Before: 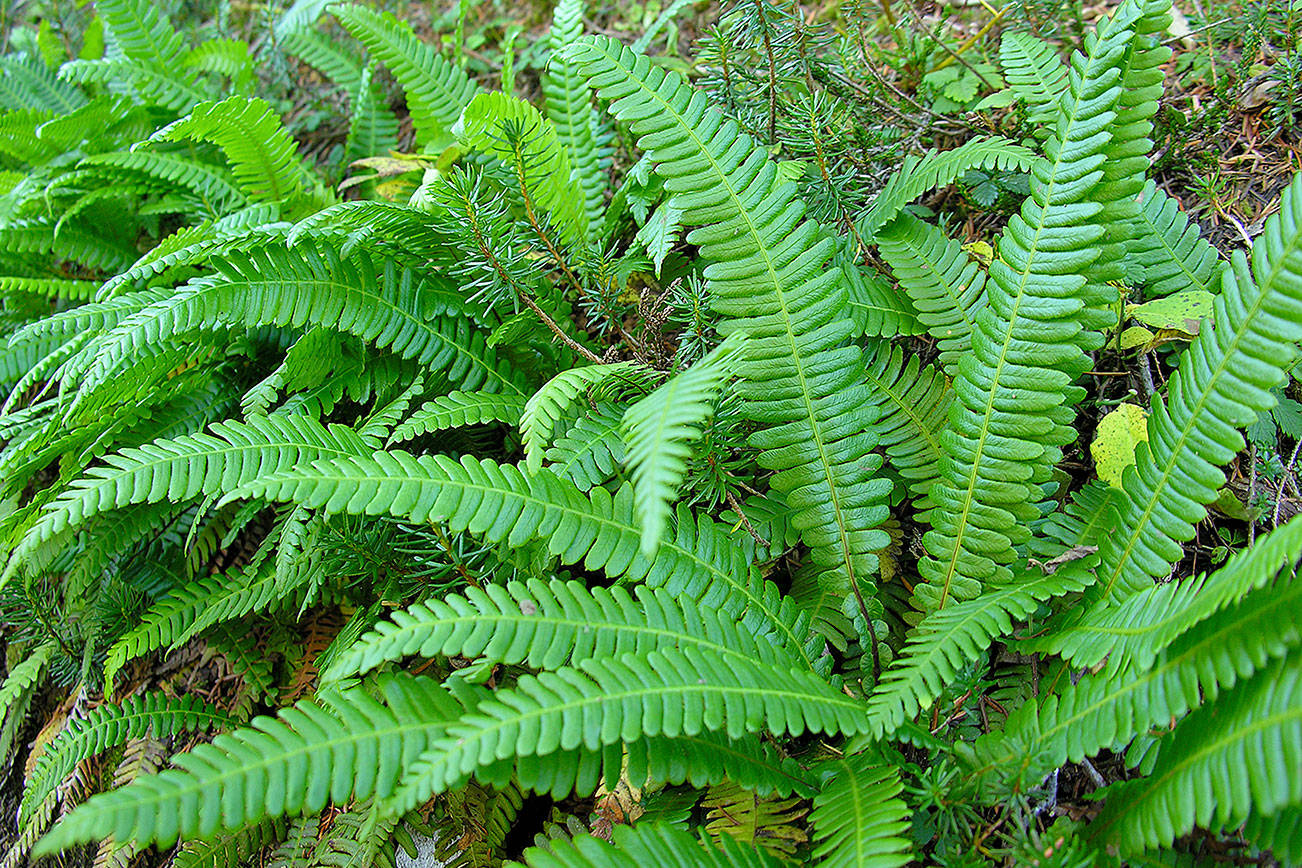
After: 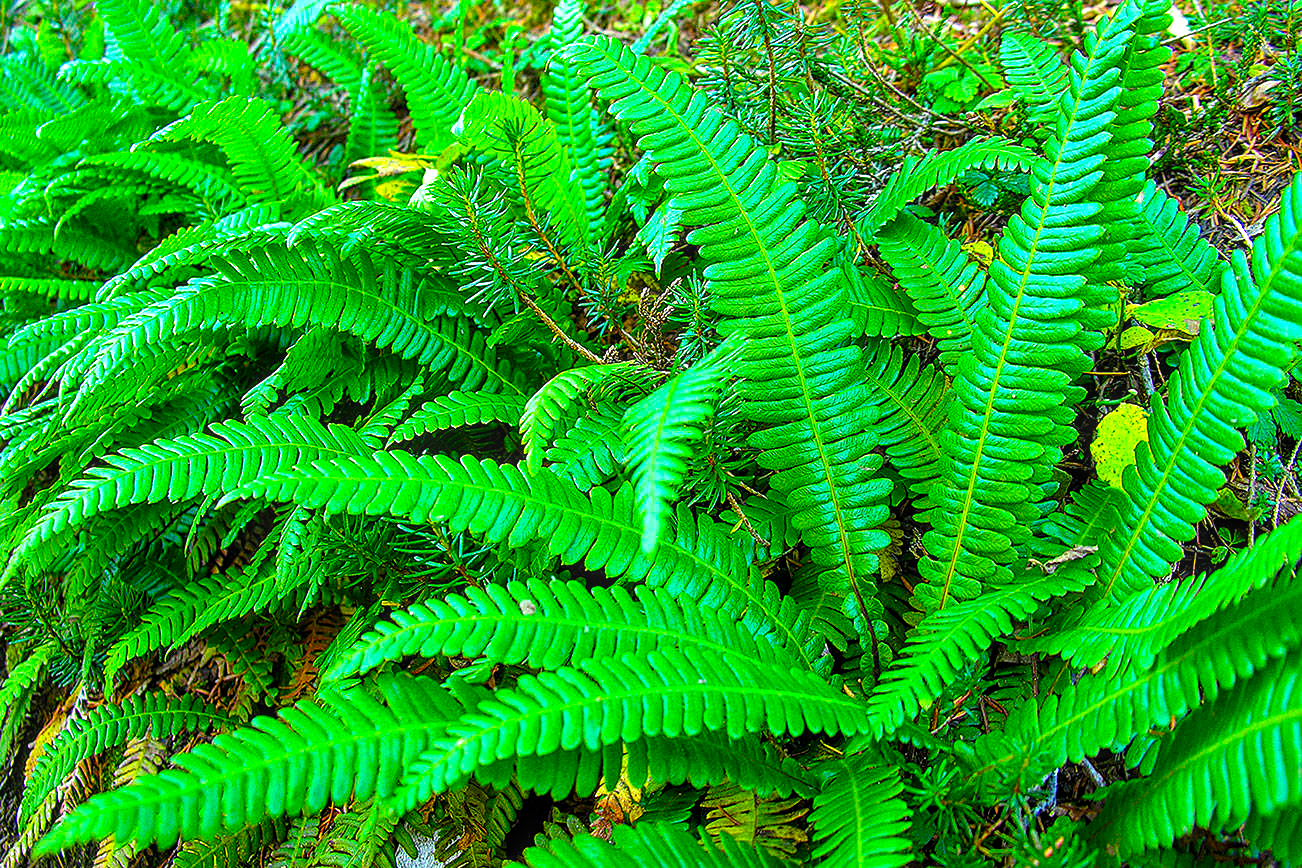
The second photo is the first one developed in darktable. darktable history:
contrast brightness saturation: contrast 0.088, saturation 0.278
local contrast: on, module defaults
sharpen: amount 0.202
color balance rgb: linear chroma grading › global chroma 14.566%, perceptual saturation grading › global saturation 29.582%, perceptual brilliance grading › global brilliance -5.701%, perceptual brilliance grading › highlights 24.617%, perceptual brilliance grading › mid-tones 7.247%, perceptual brilliance grading › shadows -4.758%, global vibrance 14.983%
